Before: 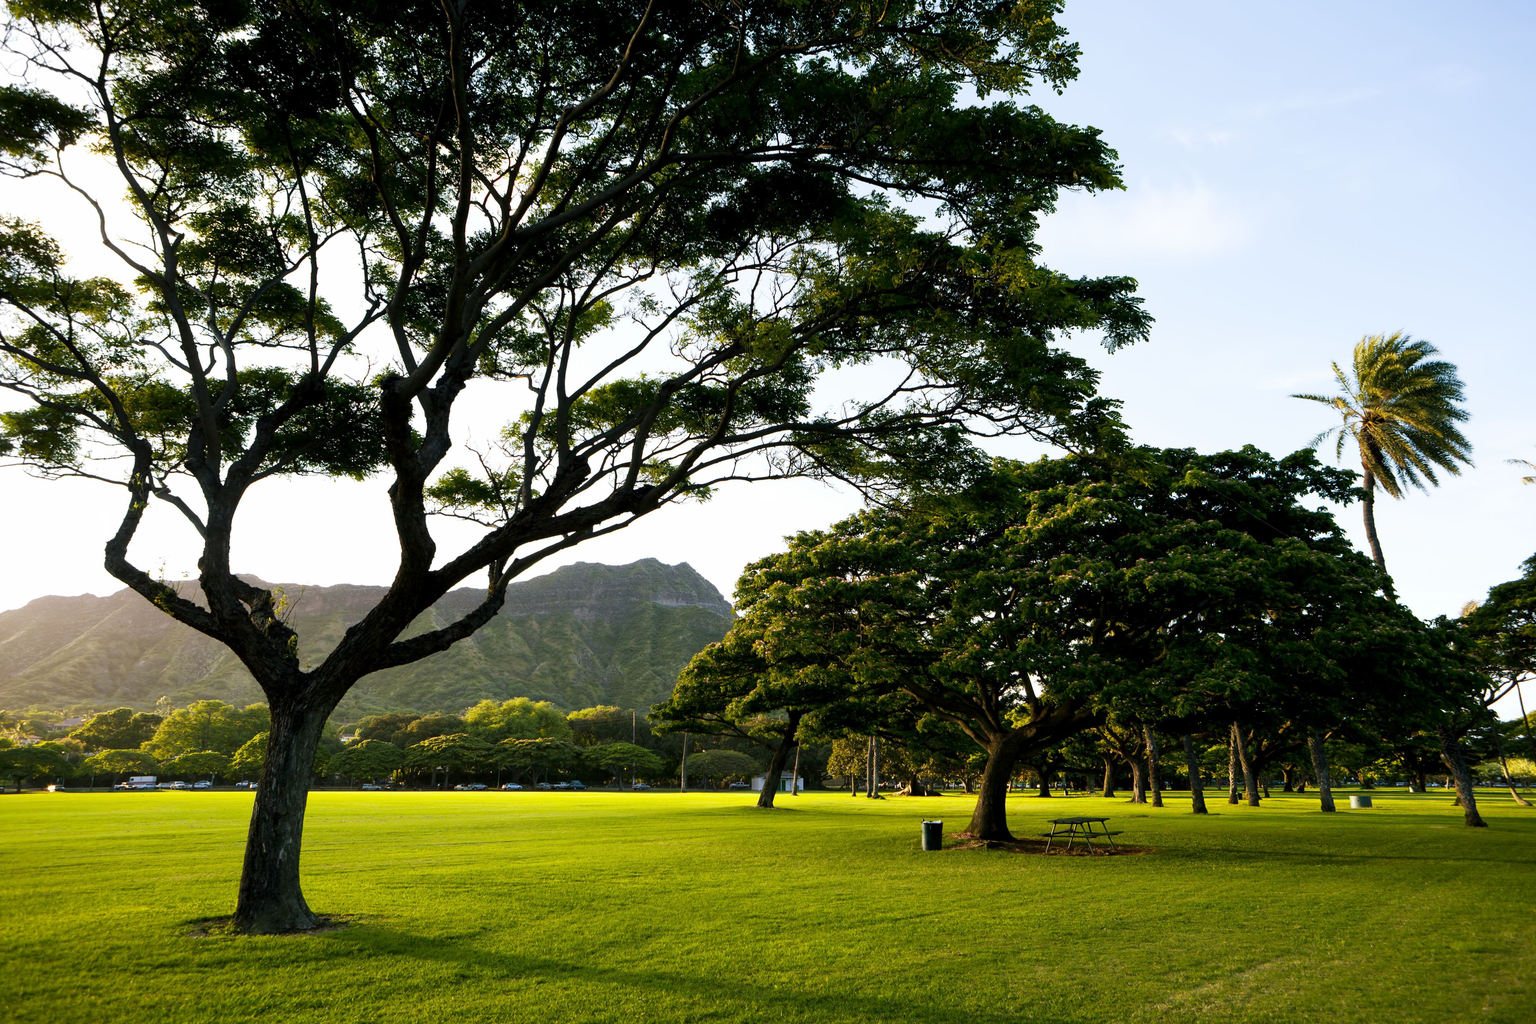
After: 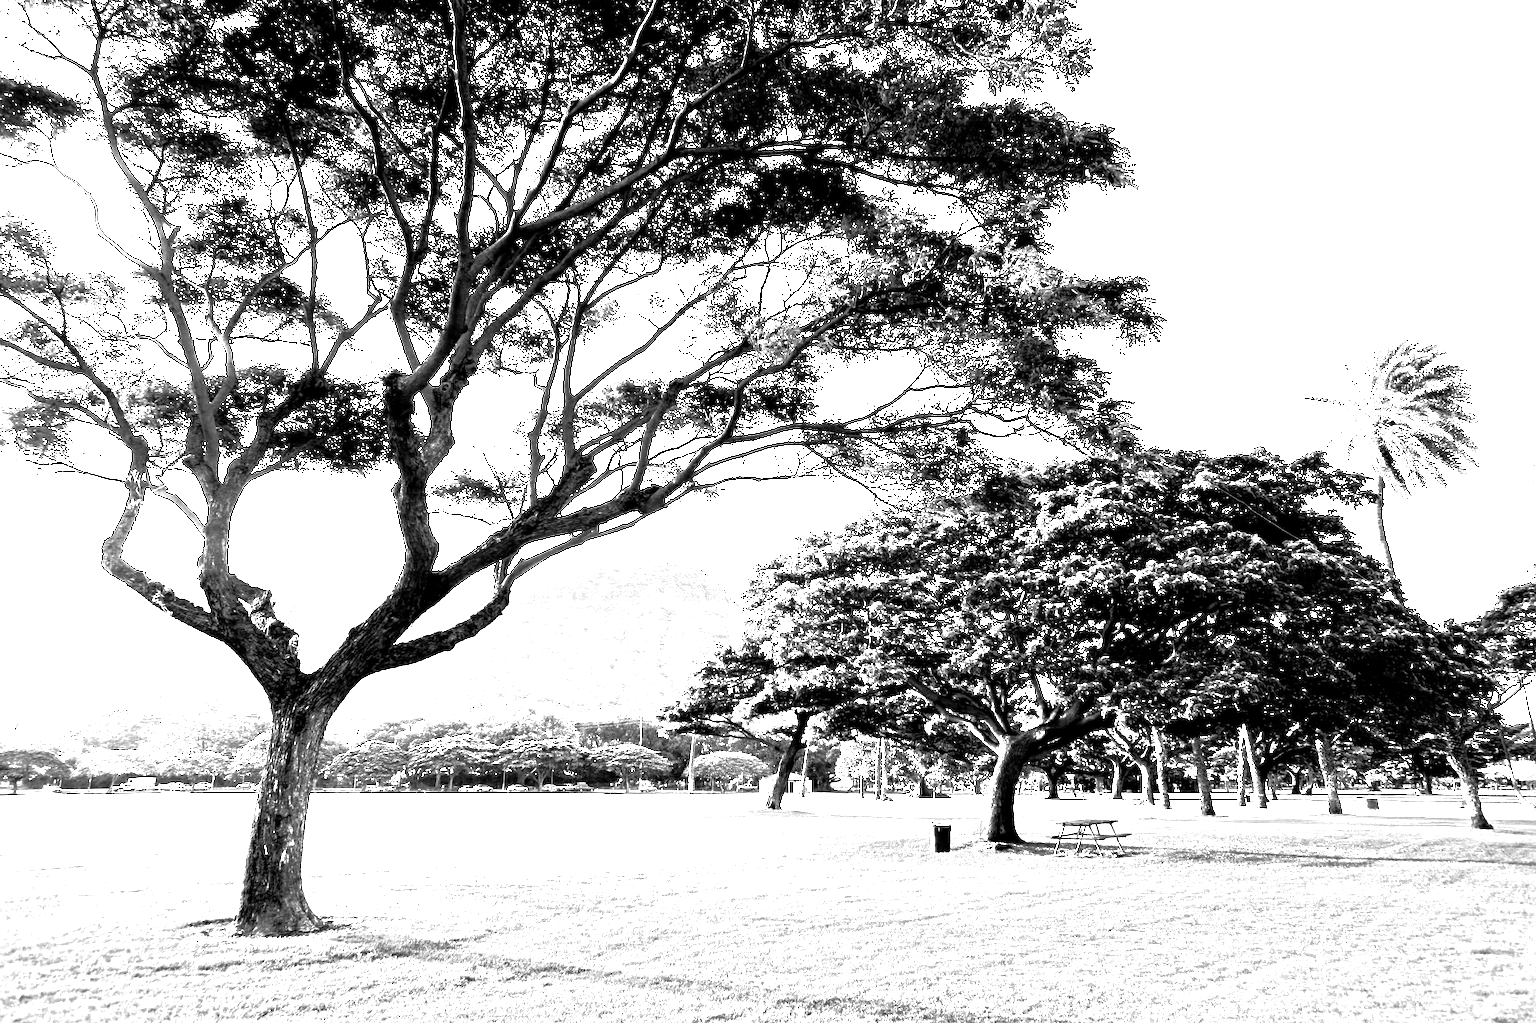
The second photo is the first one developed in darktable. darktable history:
tone curve: curves: ch0 [(0, 0) (0.568, 0.517) (0.8, 0.717) (1, 1)]
rotate and perspective: rotation 0.174°, lens shift (vertical) 0.013, lens shift (horizontal) 0.019, shear 0.001, automatic cropping original format, crop left 0.007, crop right 0.991, crop top 0.016, crop bottom 0.997
monochrome: on, module defaults
white balance: red 8, blue 8
